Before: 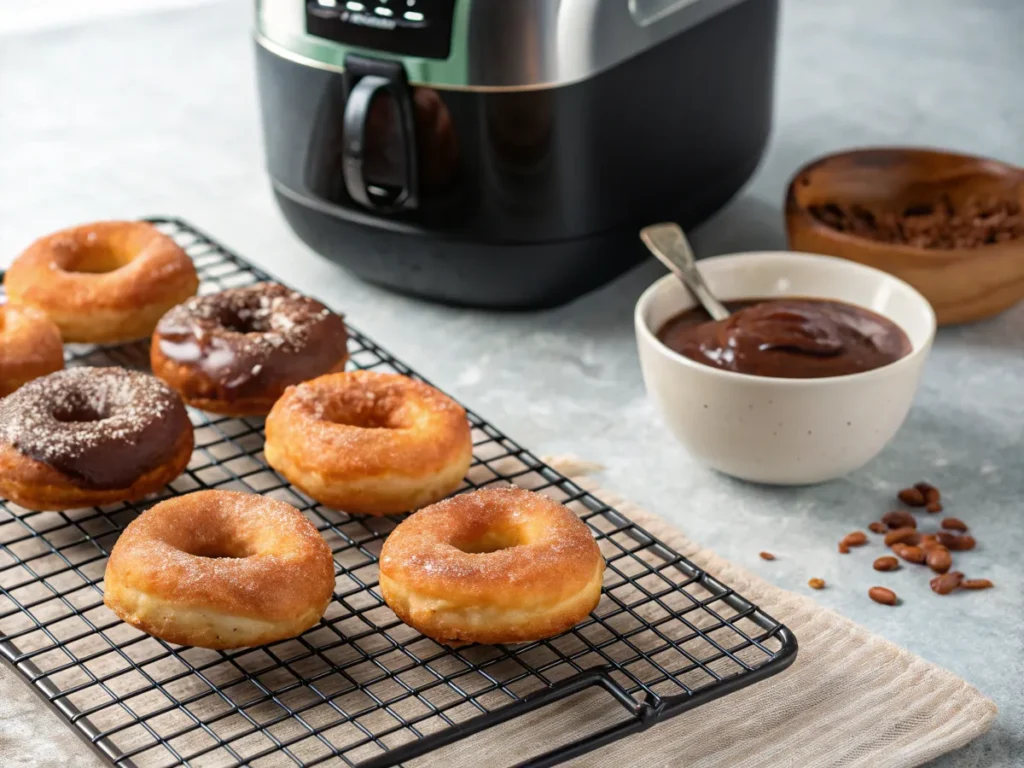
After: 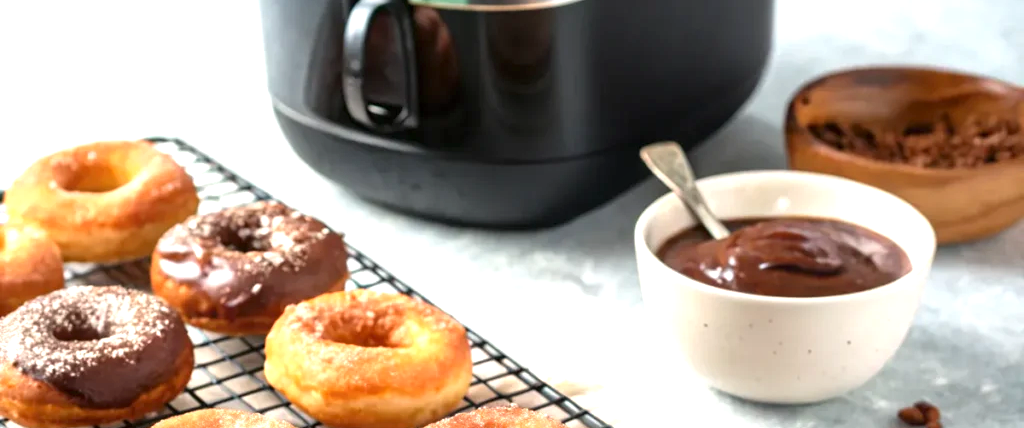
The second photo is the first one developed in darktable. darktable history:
exposure: black level correction 0, exposure 1.001 EV, compensate highlight preservation false
crop and rotate: top 10.611%, bottom 33.631%
local contrast: mode bilateral grid, contrast 20, coarseness 50, detail 119%, midtone range 0.2
